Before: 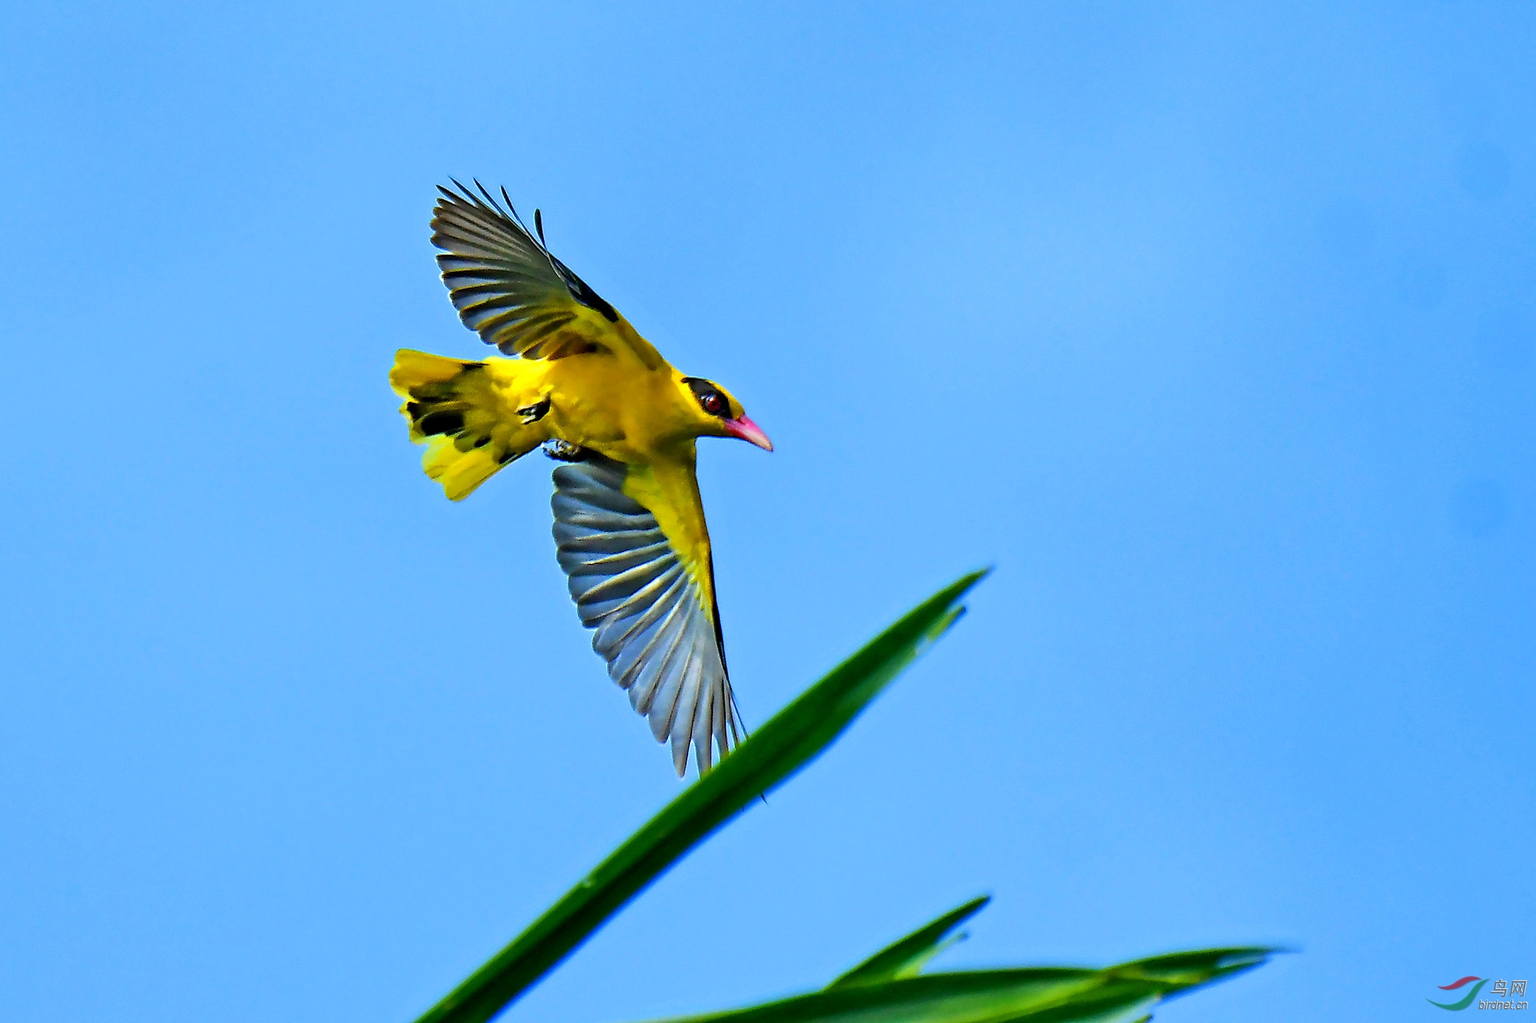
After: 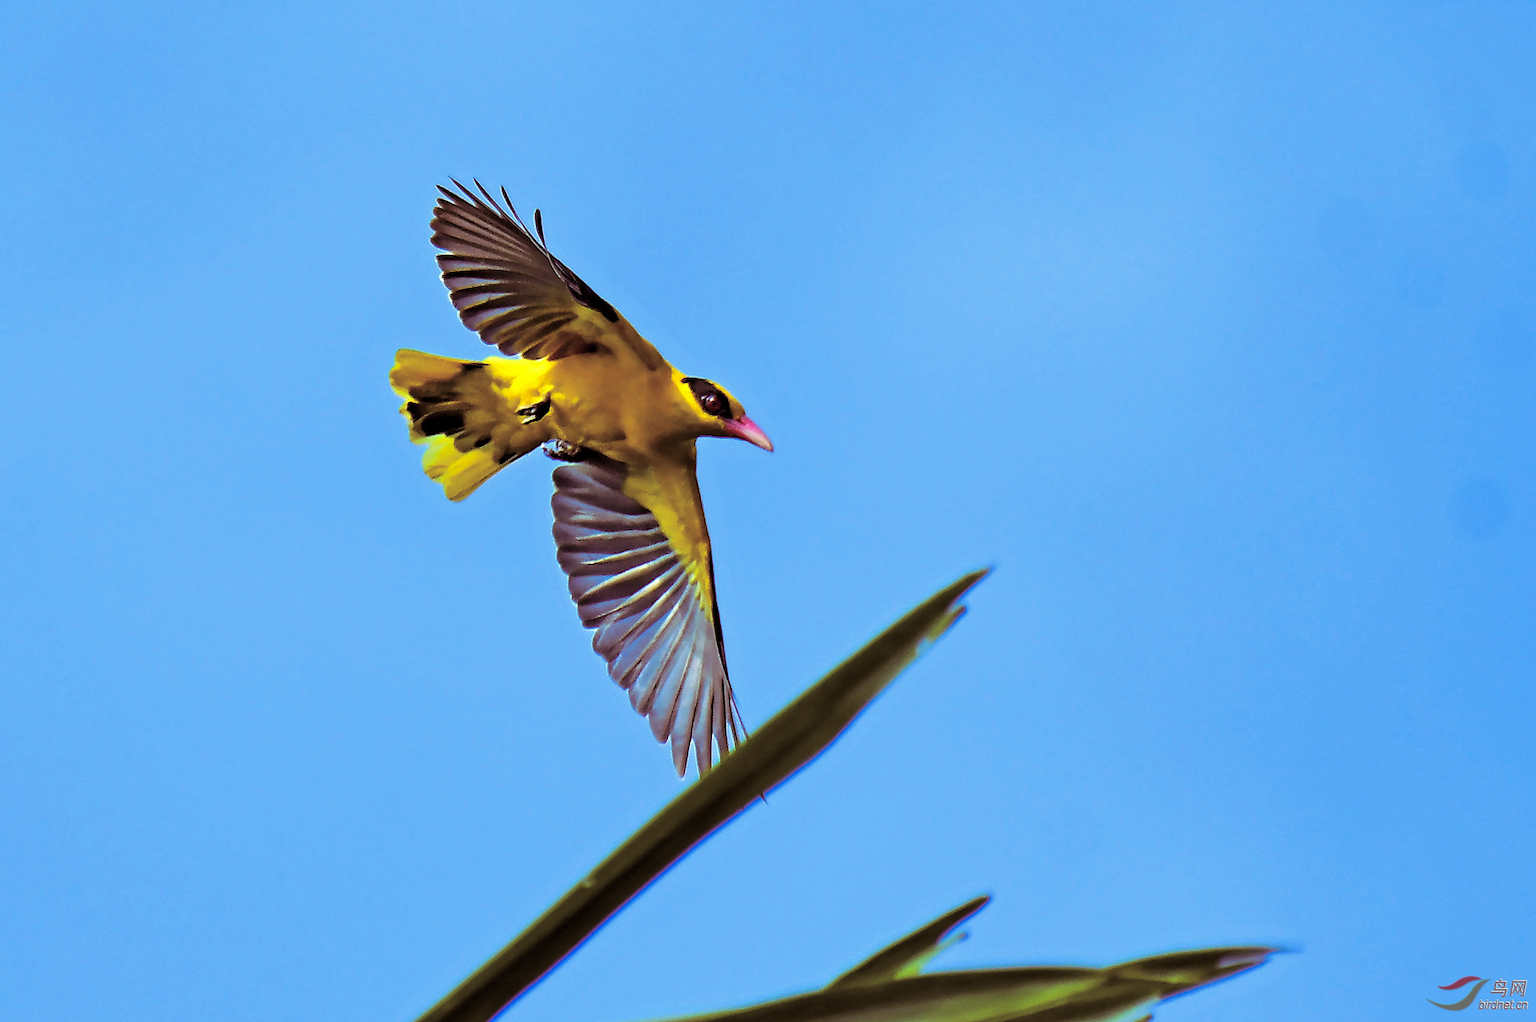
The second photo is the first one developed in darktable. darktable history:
base curve: curves: ch0 [(0, 0) (0.303, 0.277) (1, 1)]
split-toning: on, module defaults
